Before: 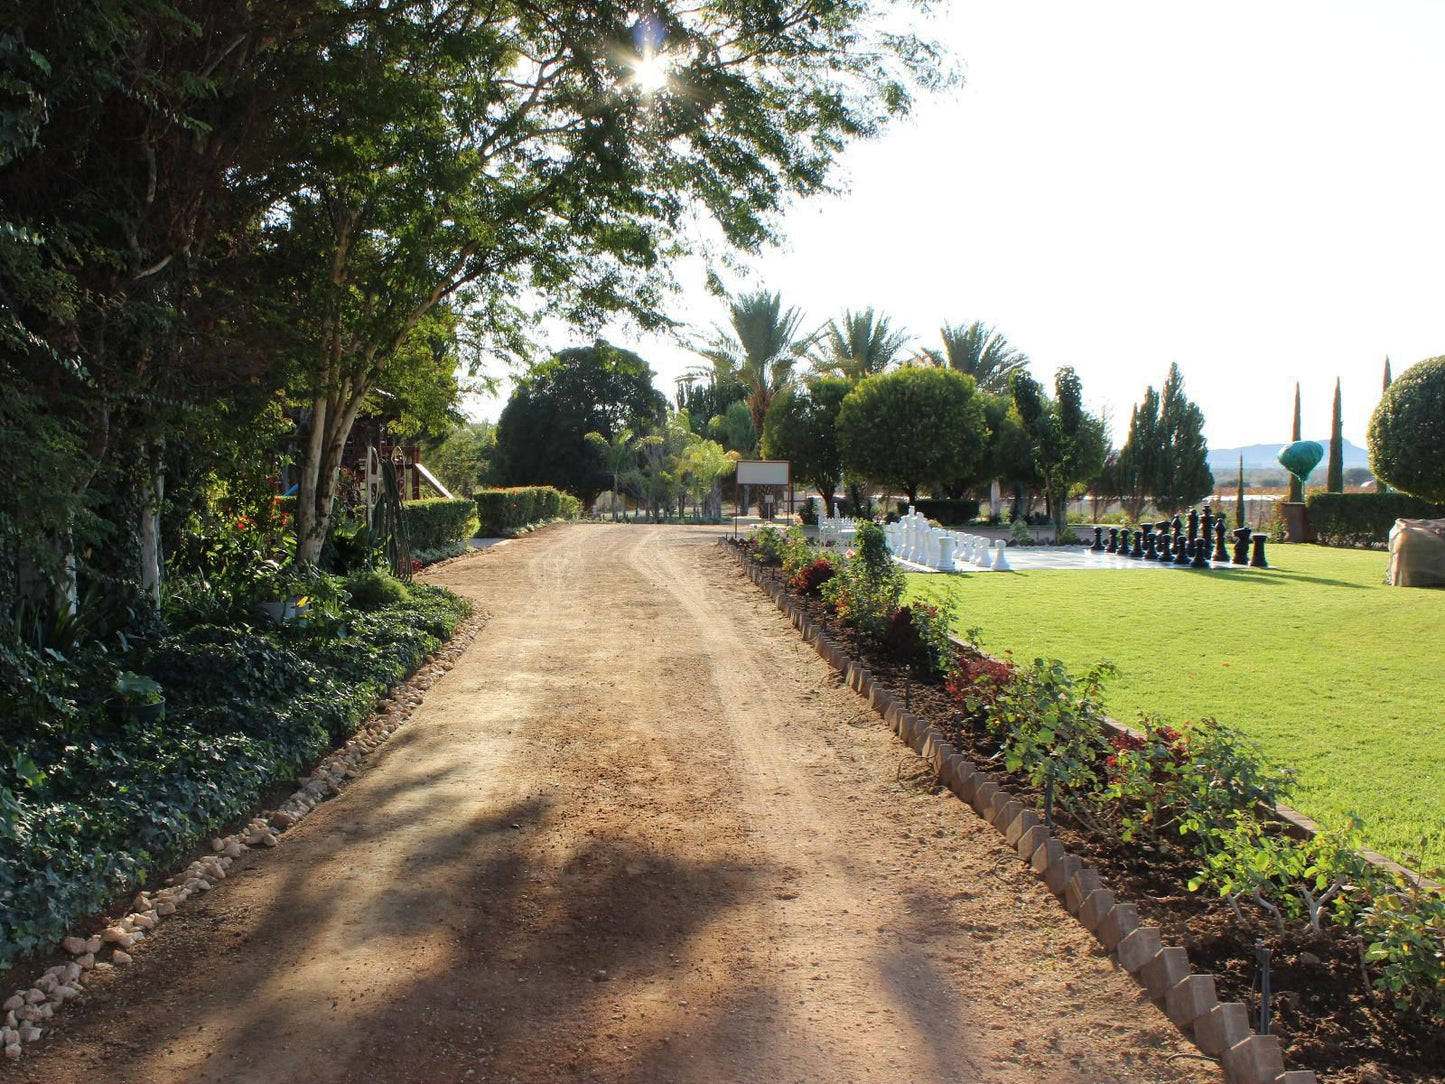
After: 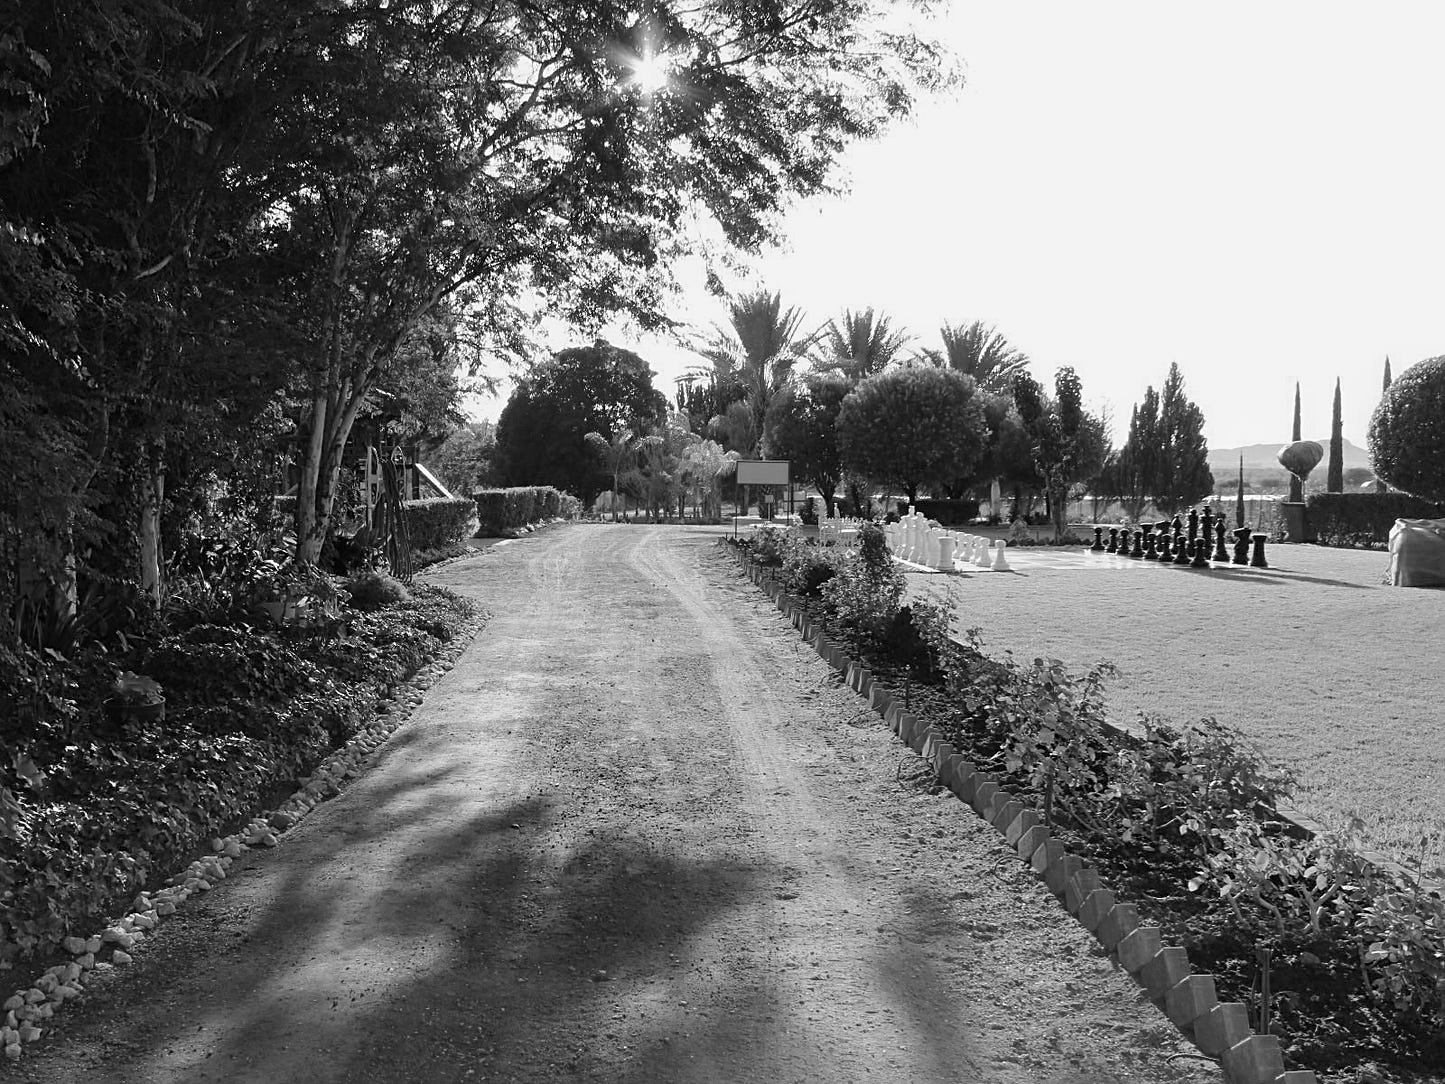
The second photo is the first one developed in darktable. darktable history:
monochrome: a 14.95, b -89.96
tone equalizer: on, module defaults
white balance: red 0.974, blue 1.044
sharpen: on, module defaults
